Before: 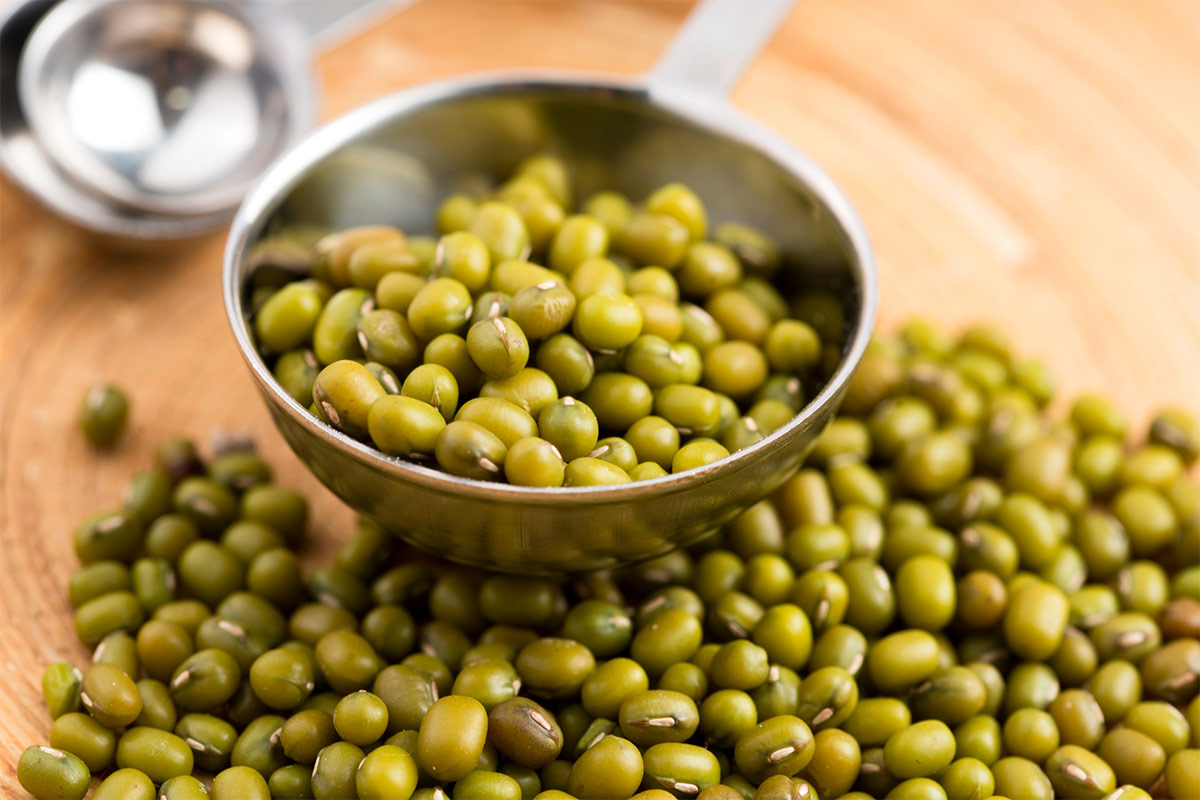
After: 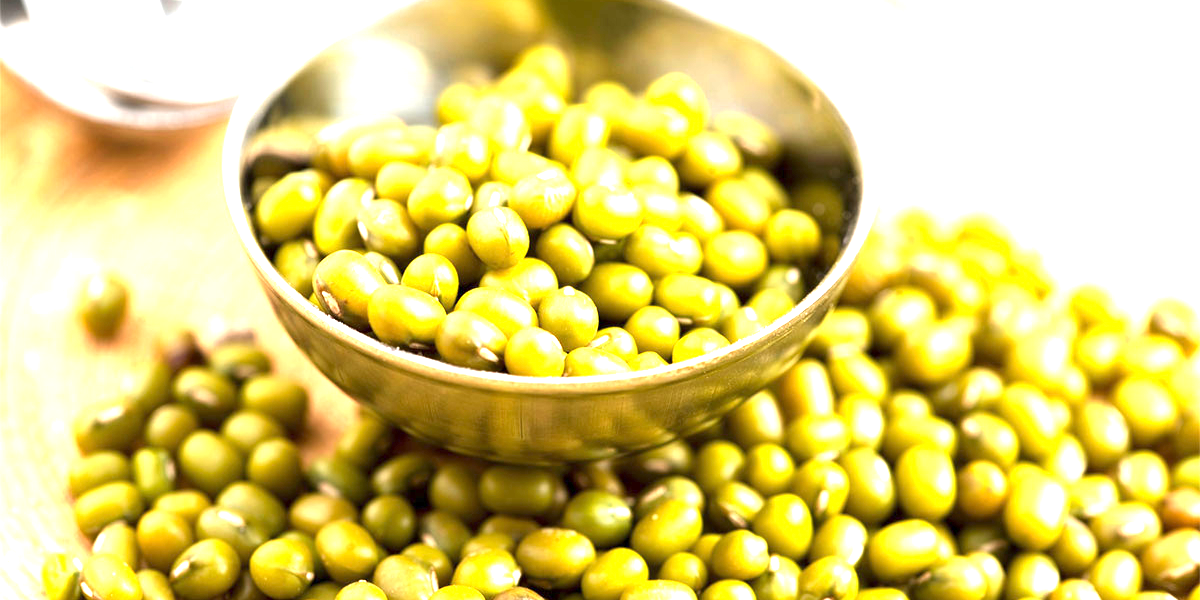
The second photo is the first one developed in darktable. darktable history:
crop: top 13.819%, bottom 11.169%
exposure: exposure 2.04 EV, compensate highlight preservation false
